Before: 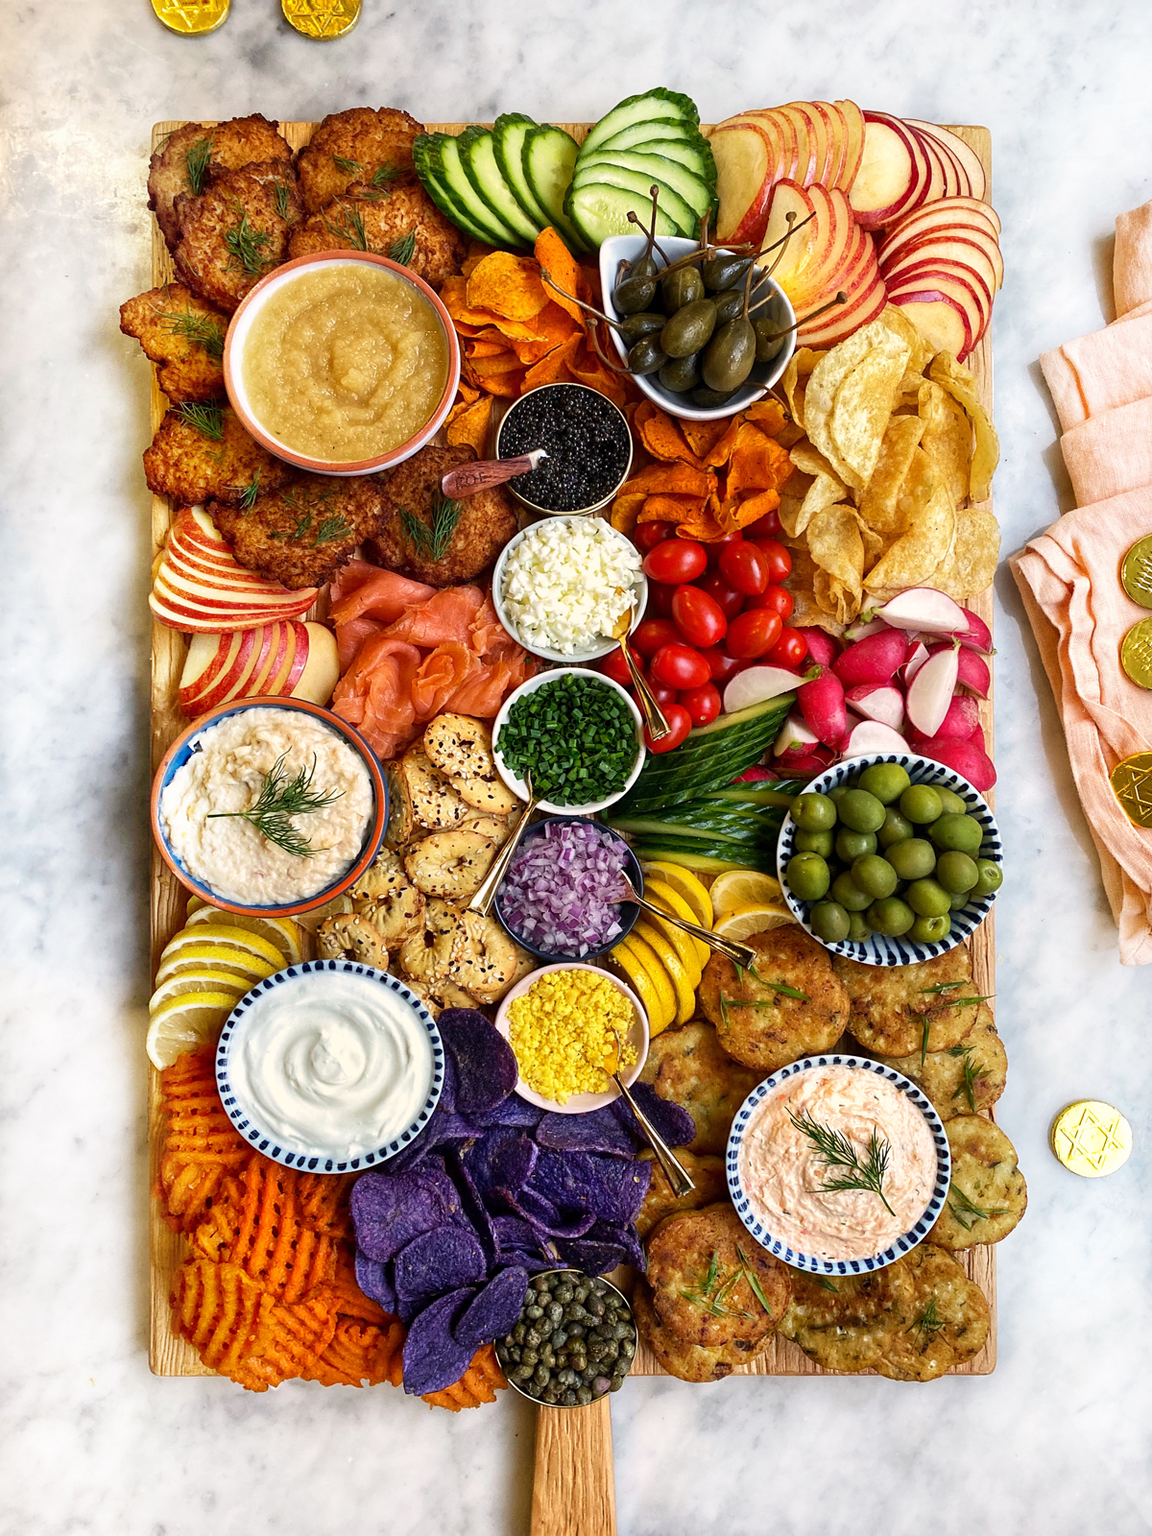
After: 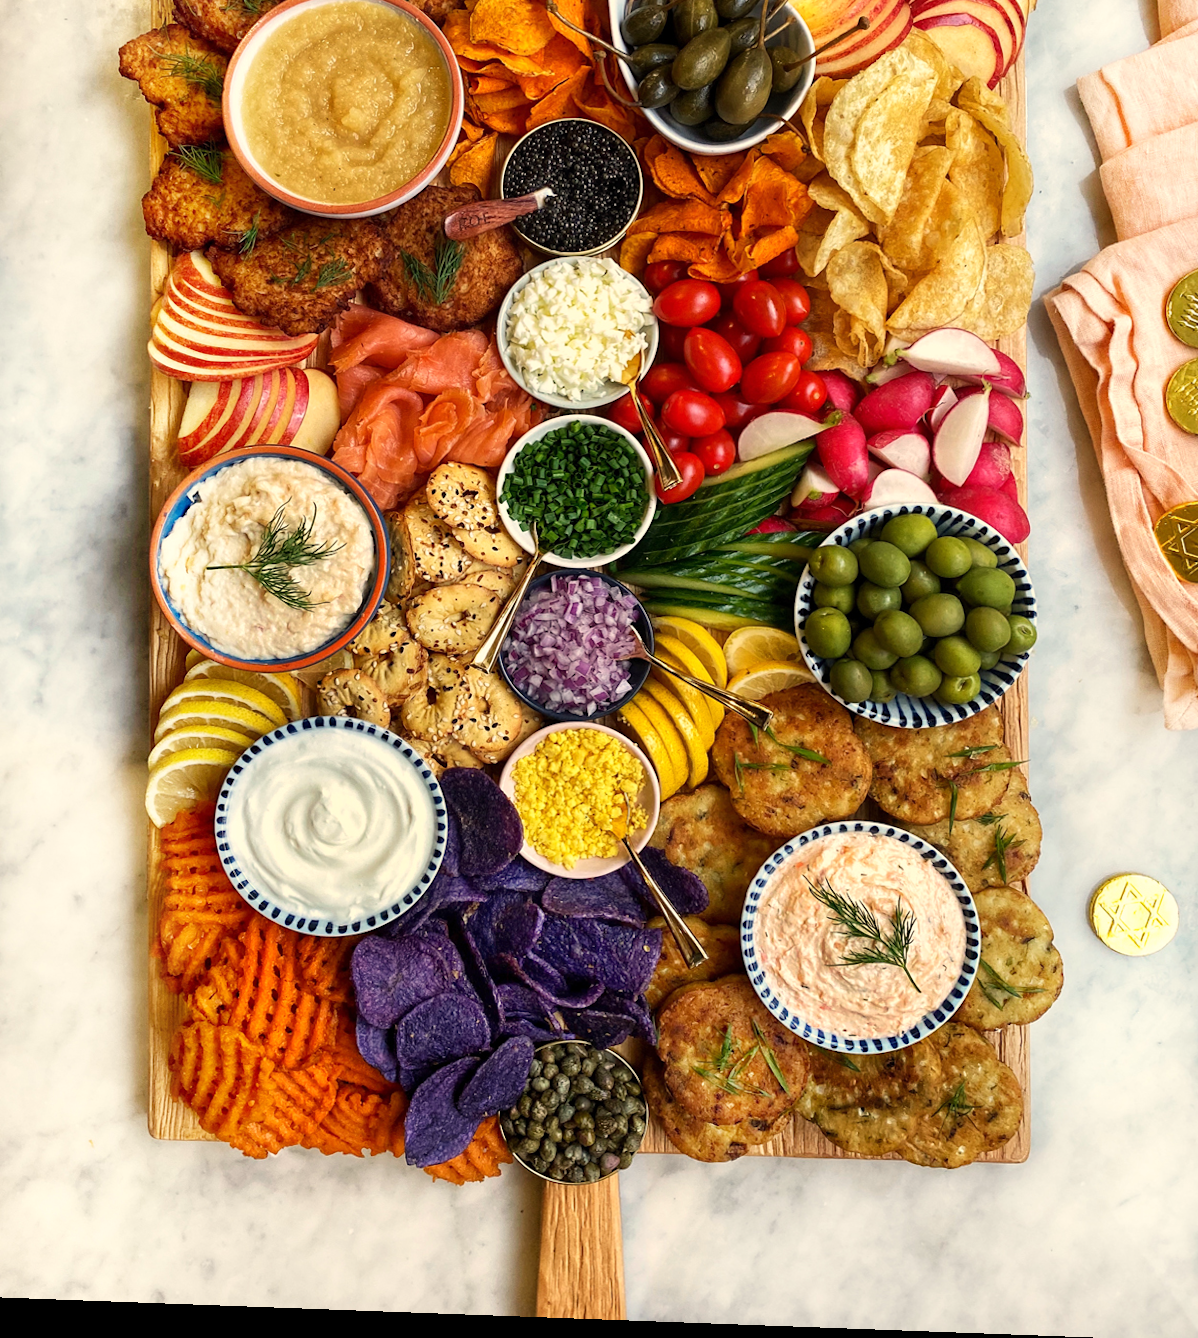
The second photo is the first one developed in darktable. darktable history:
crop and rotate: top 18.507%
white balance: red 1.029, blue 0.92
rotate and perspective: lens shift (horizontal) -0.055, automatic cropping off
